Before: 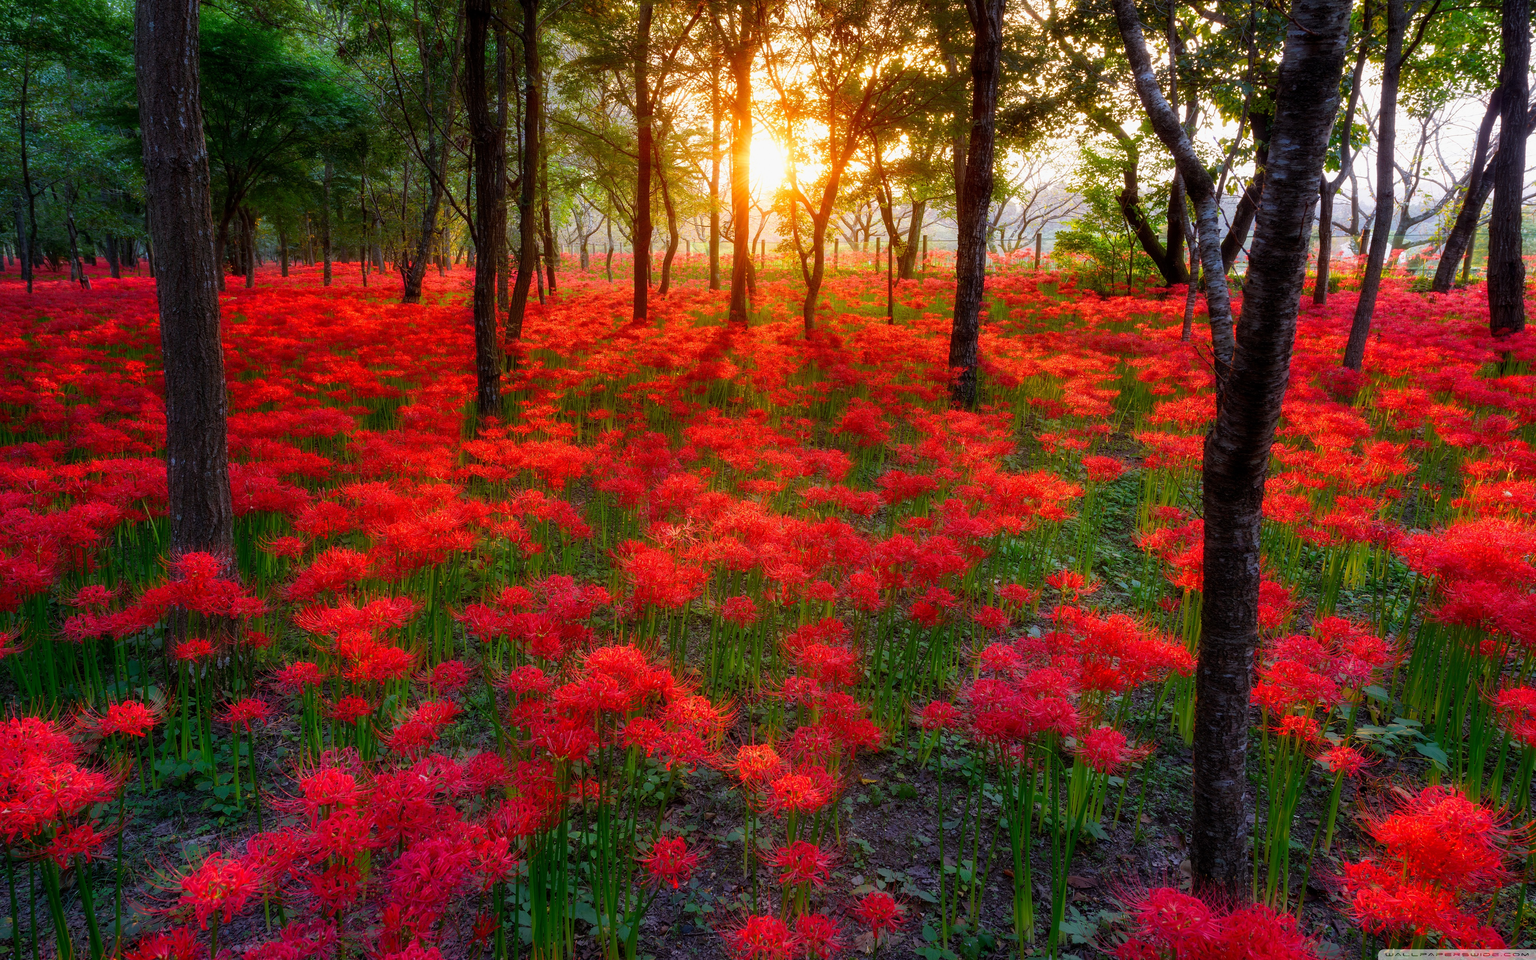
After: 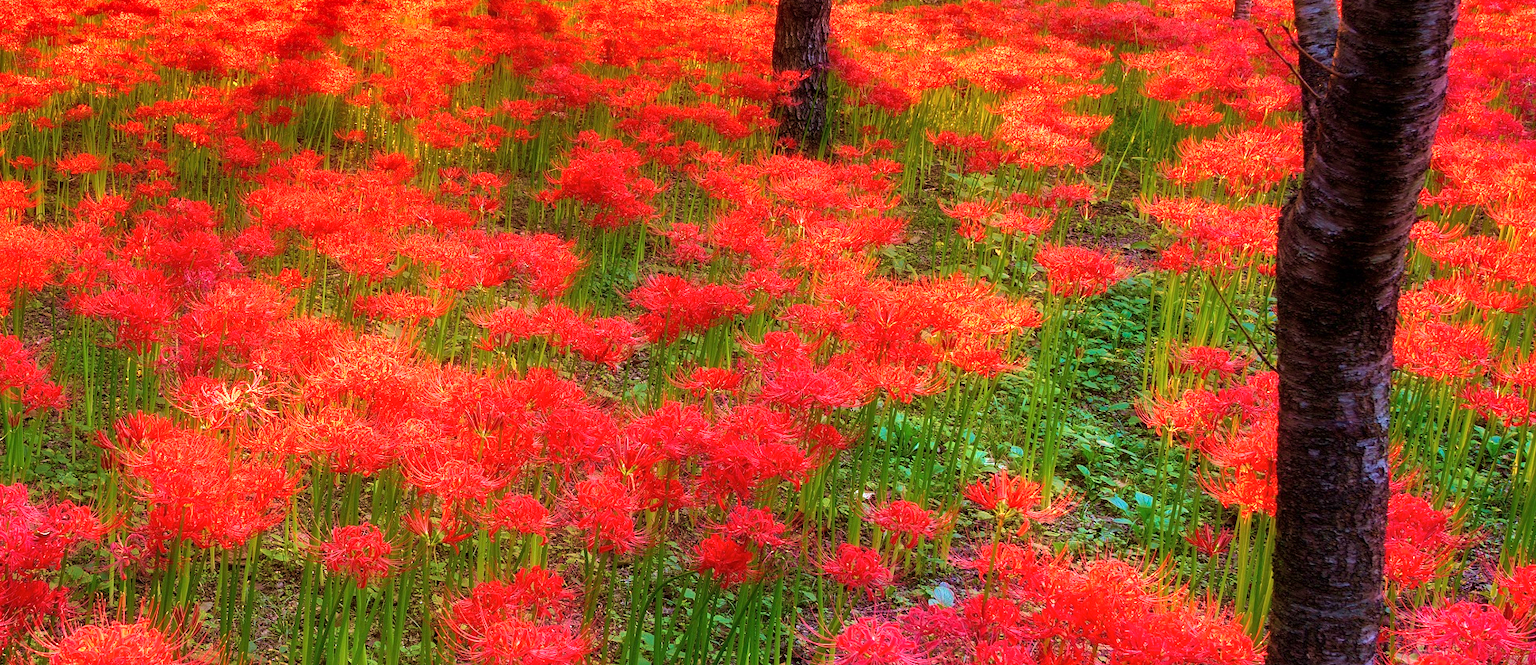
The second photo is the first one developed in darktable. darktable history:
velvia: strength 74.93%
crop: left 36.414%, top 34.568%, right 13.128%, bottom 30.47%
exposure: exposure 1 EV, compensate highlight preservation false
shadows and highlights: radius 169.43, shadows 26, white point adjustment 3.07, highlights -68.19, soften with gaussian
